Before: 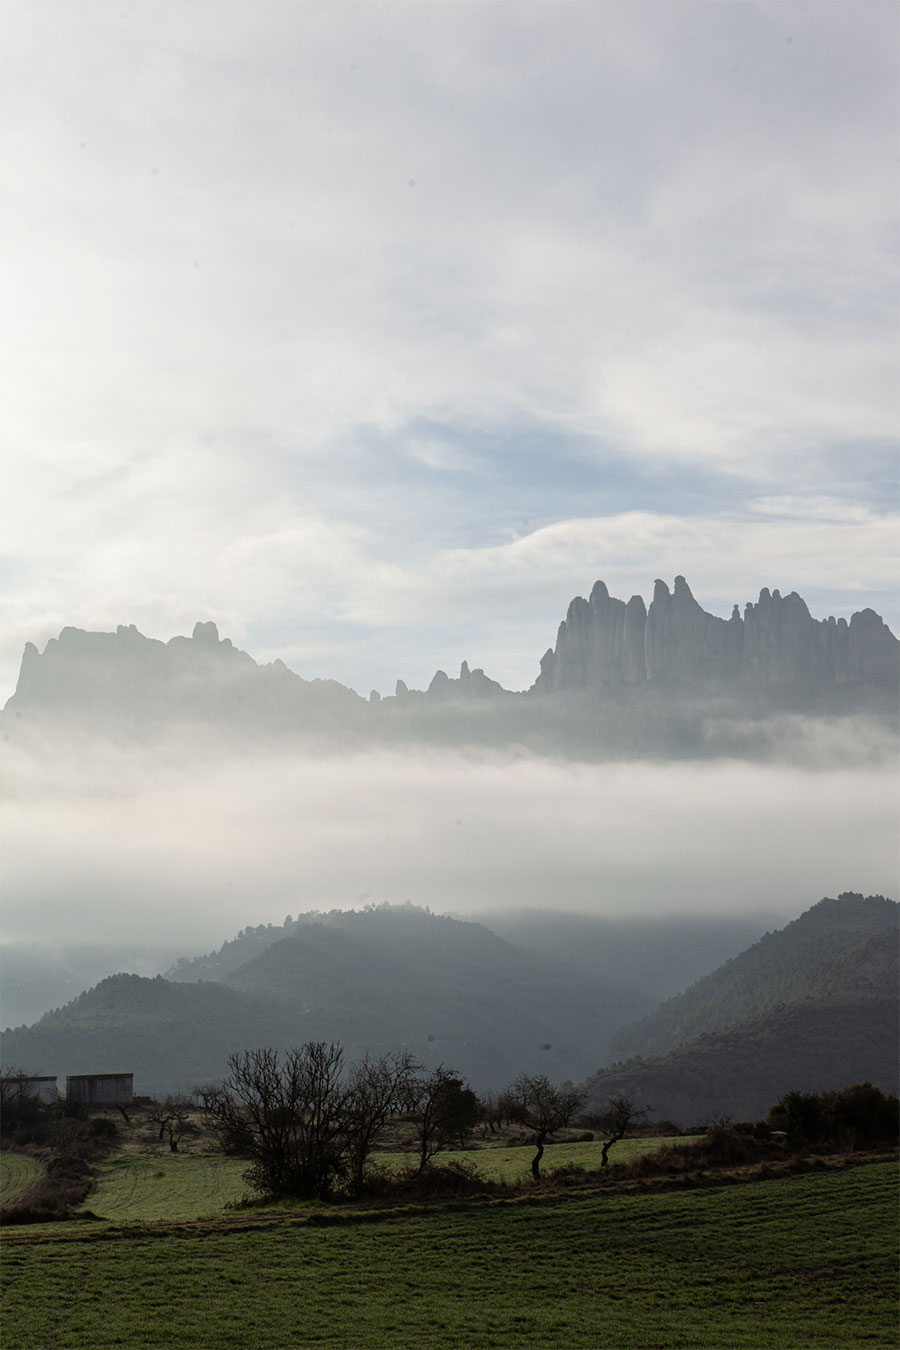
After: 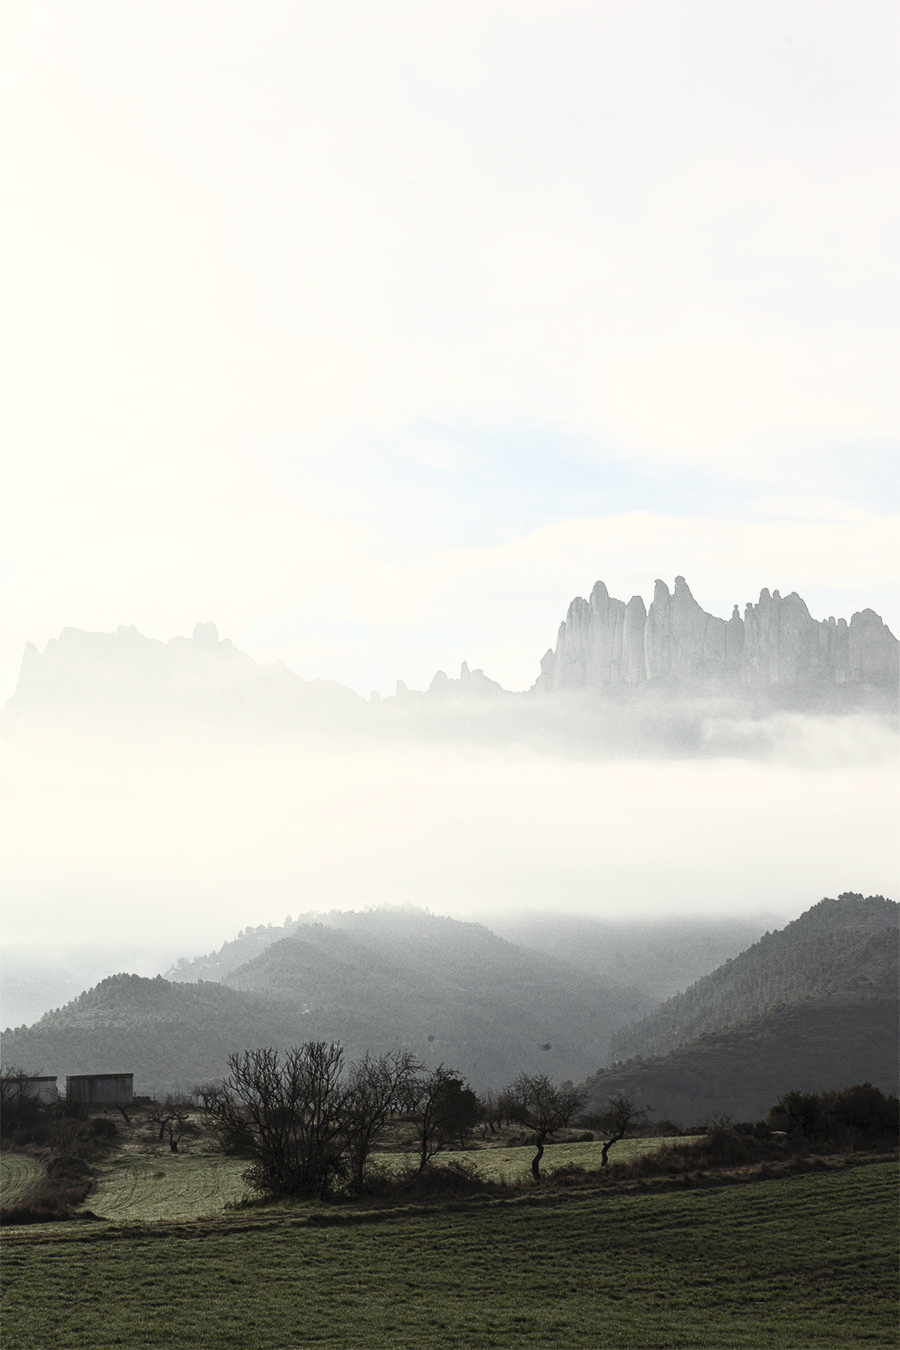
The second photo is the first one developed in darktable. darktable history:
contrast brightness saturation: contrast 0.57, brightness 0.57, saturation -0.34
exposure: compensate highlight preservation false
color correction: highlights b* 3
